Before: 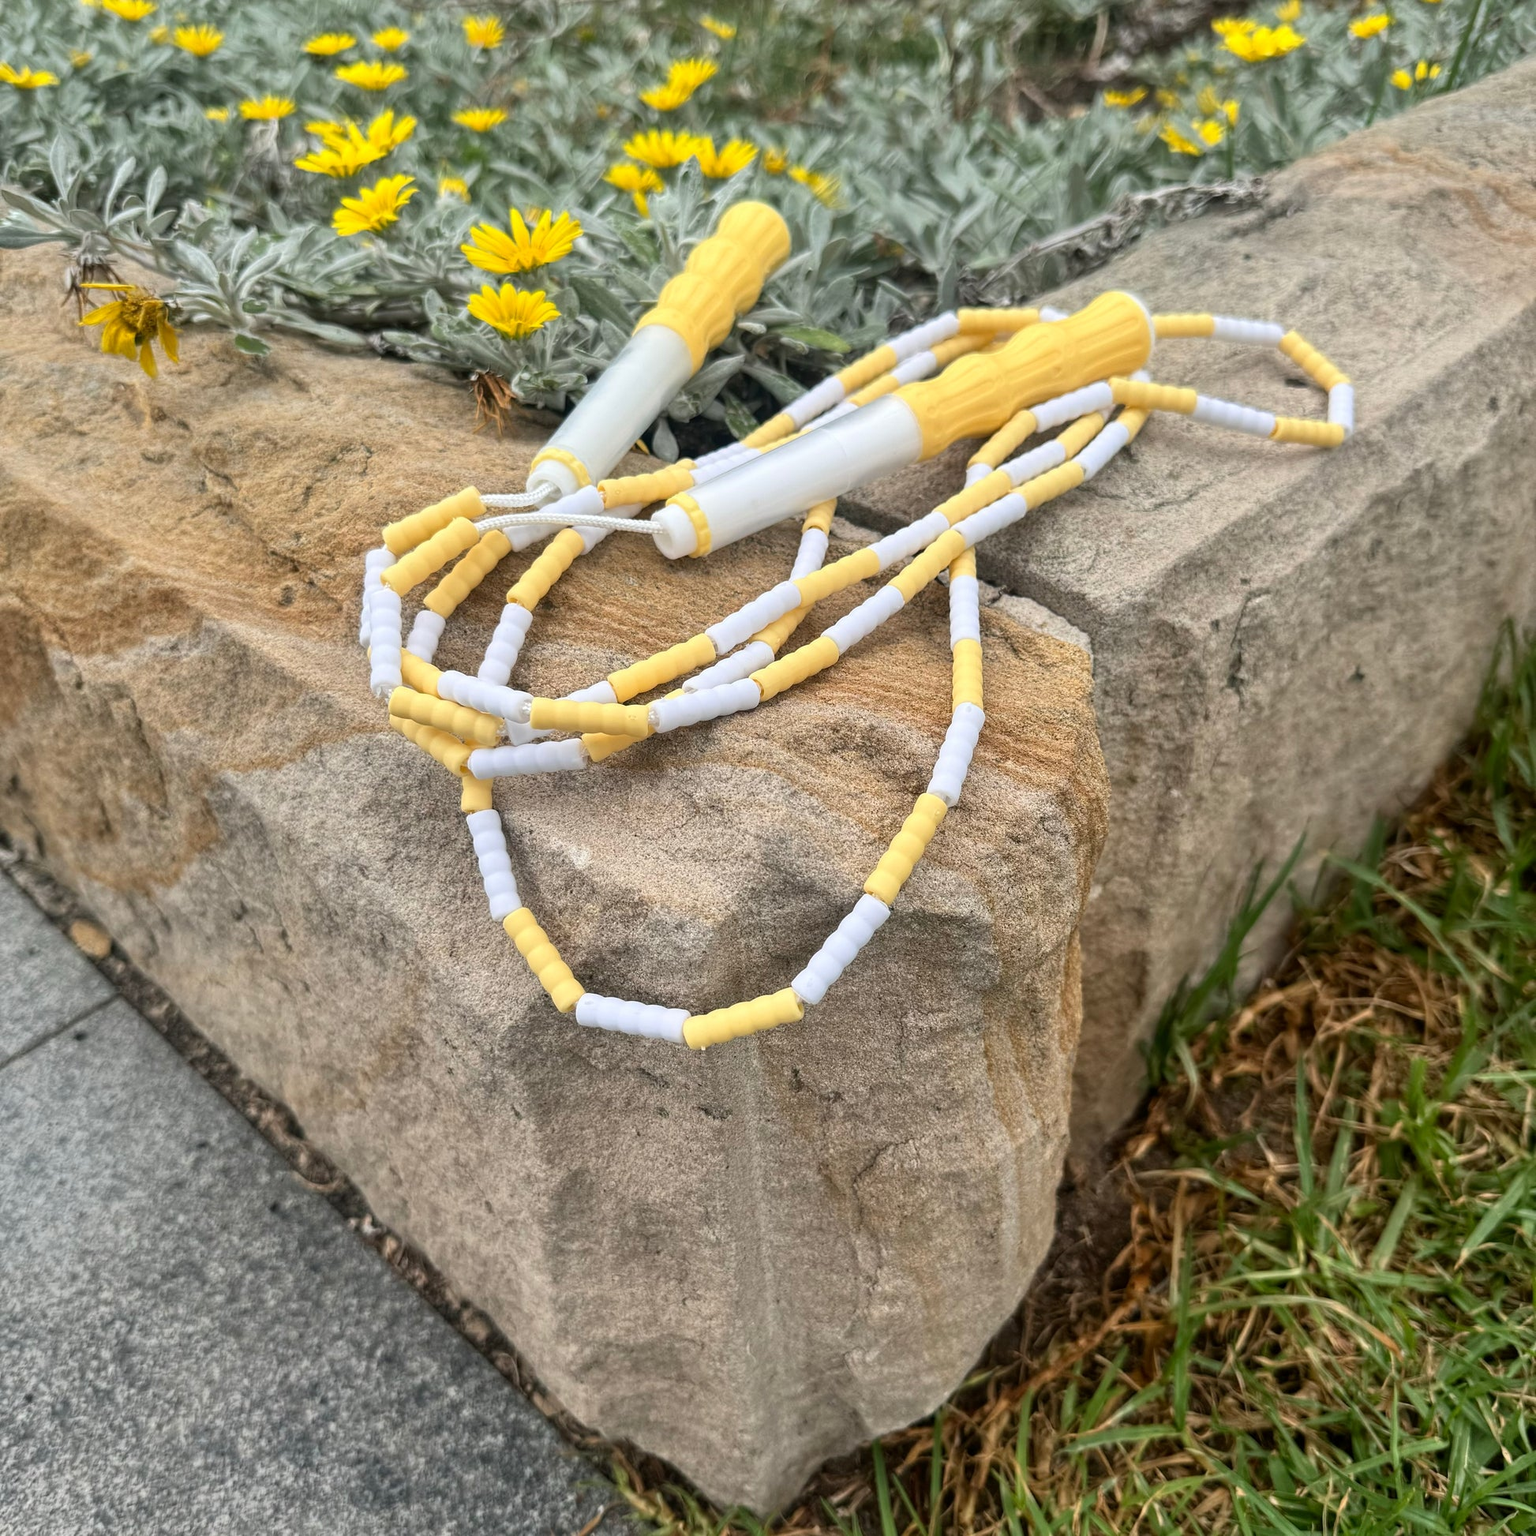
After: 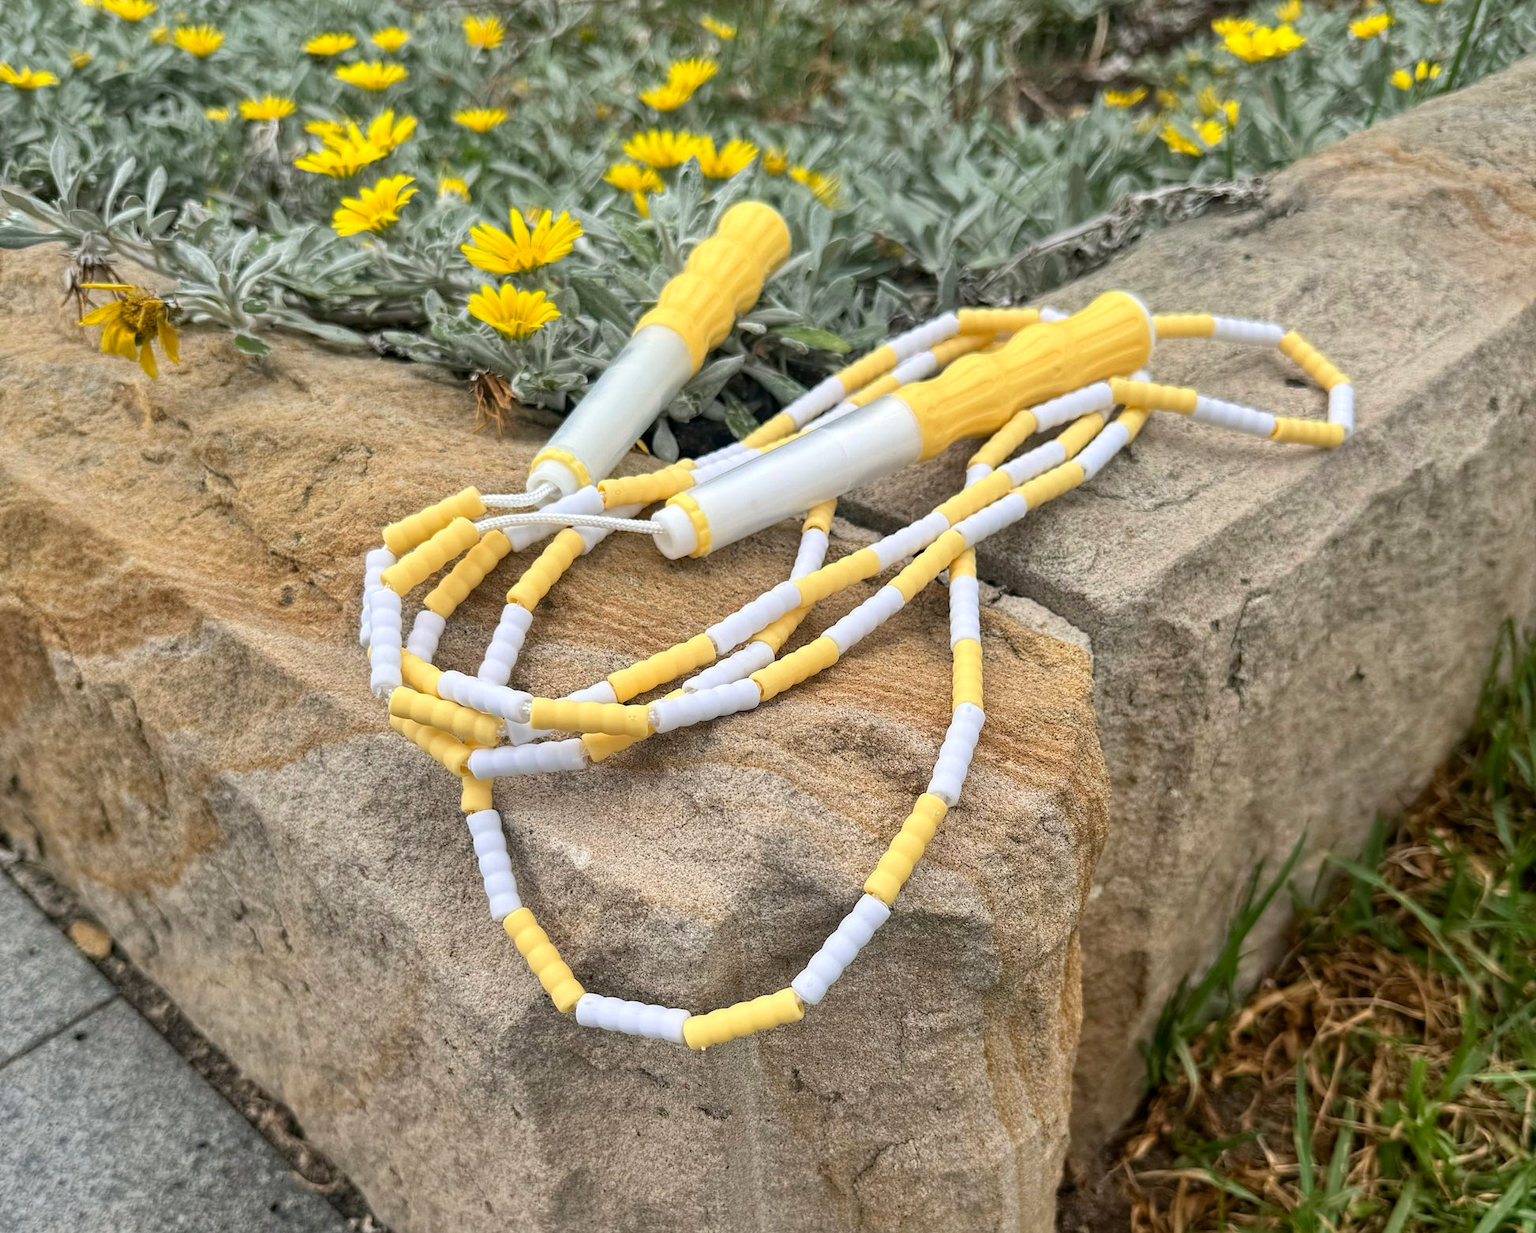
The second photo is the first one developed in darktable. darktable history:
crop: bottom 19.644%
haze removal: compatibility mode true, adaptive false
